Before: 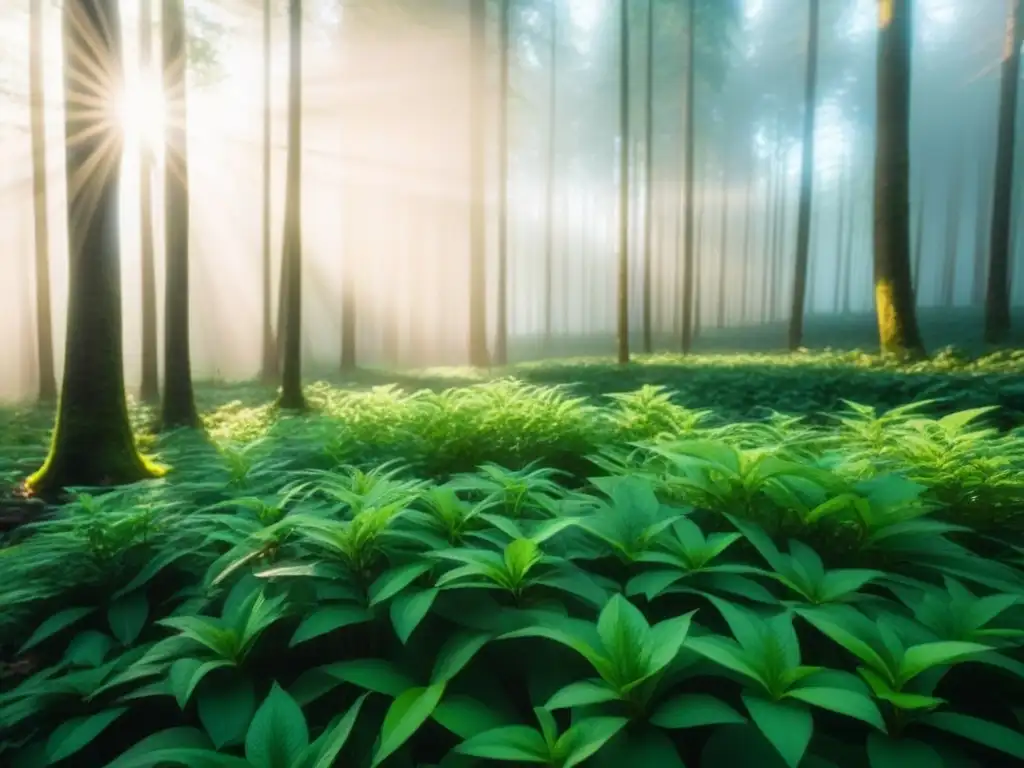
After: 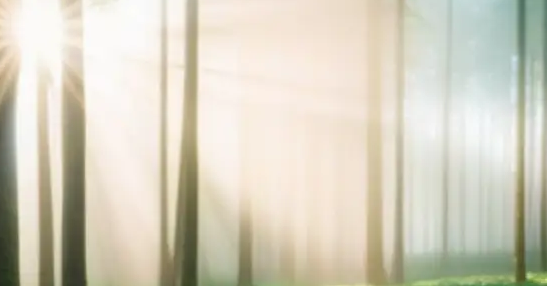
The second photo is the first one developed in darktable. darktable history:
crop: left 10.104%, top 10.634%, right 36.436%, bottom 52.023%
